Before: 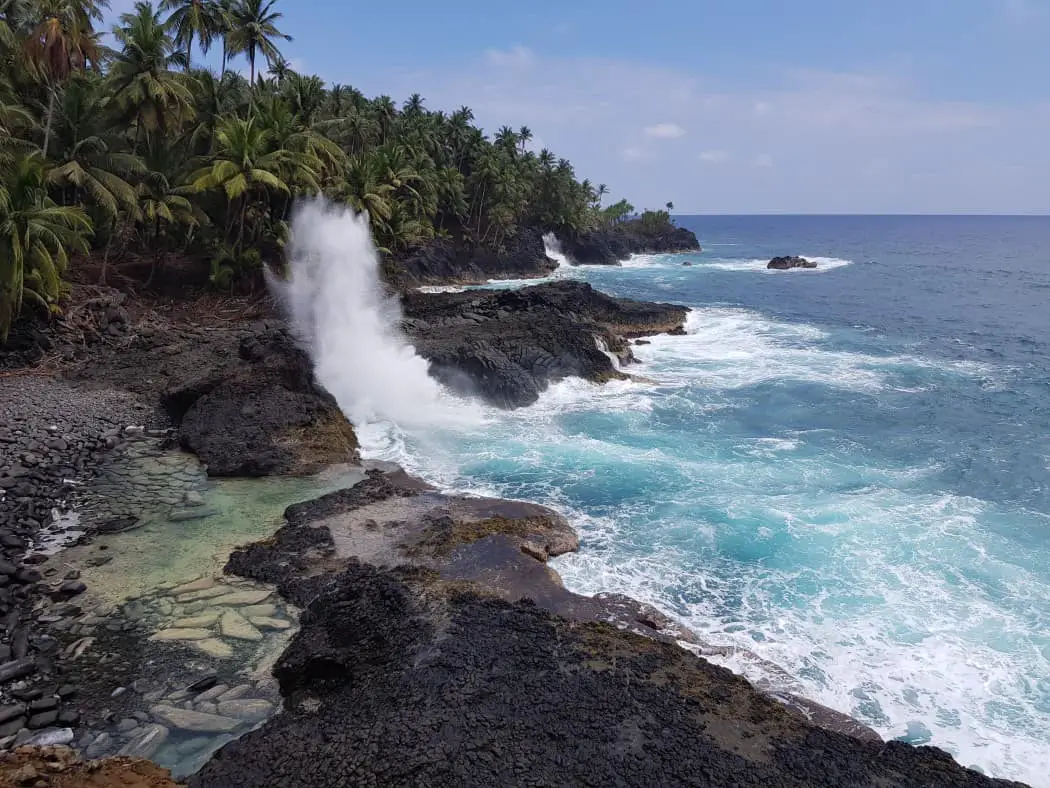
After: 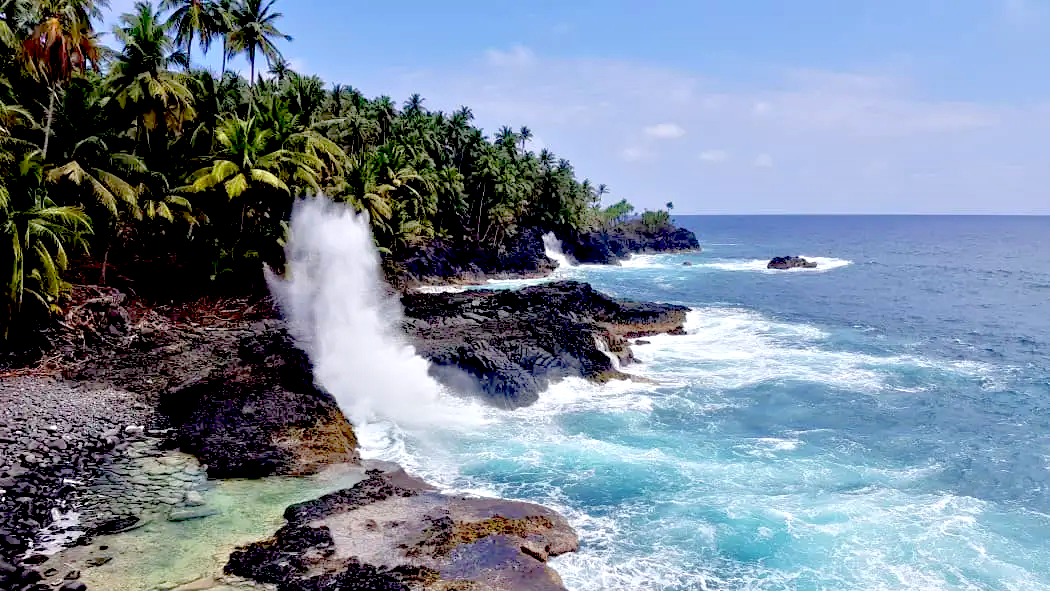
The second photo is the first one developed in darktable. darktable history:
exposure: black level correction 0.028, exposure -0.073 EV, compensate highlight preservation false
tone equalizer: -8 EV 1.99 EV, -7 EV 1.97 EV, -6 EV 2 EV, -5 EV 1.97 EV, -4 EV 1.97 EV, -3 EV 1.48 EV, -2 EV 0.979 EV, -1 EV 0.52 EV, mask exposure compensation -0.486 EV
crop: bottom 24.99%
